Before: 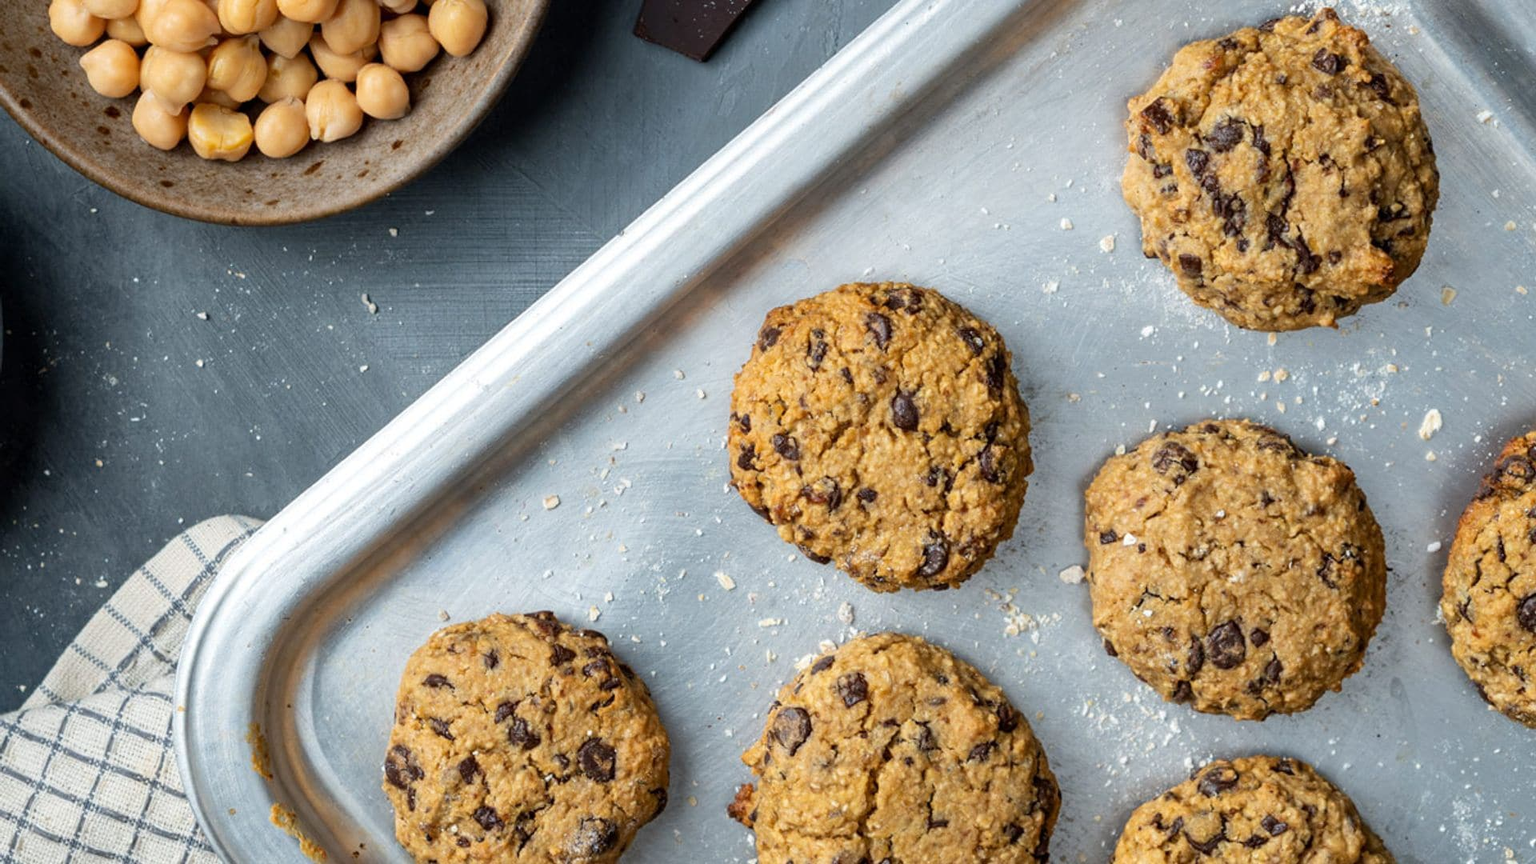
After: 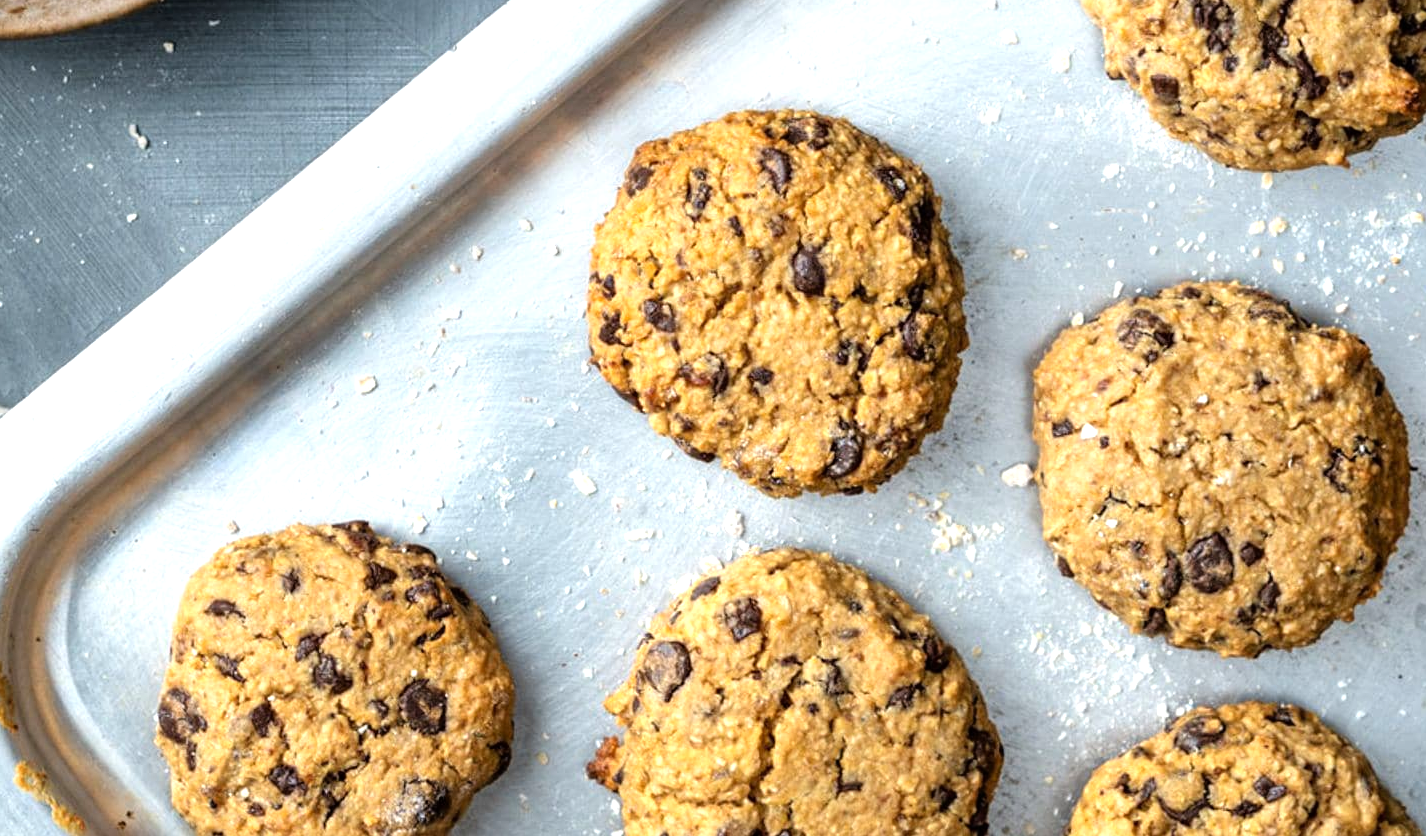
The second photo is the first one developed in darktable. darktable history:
tone equalizer: -8 EV -0.727 EV, -7 EV -0.714 EV, -6 EV -0.587 EV, -5 EV -0.424 EV, -3 EV 0.401 EV, -2 EV 0.6 EV, -1 EV 0.699 EV, +0 EV 0.721 EV, mask exposure compensation -0.516 EV
crop: left 16.827%, top 22.557%, right 8.899%
